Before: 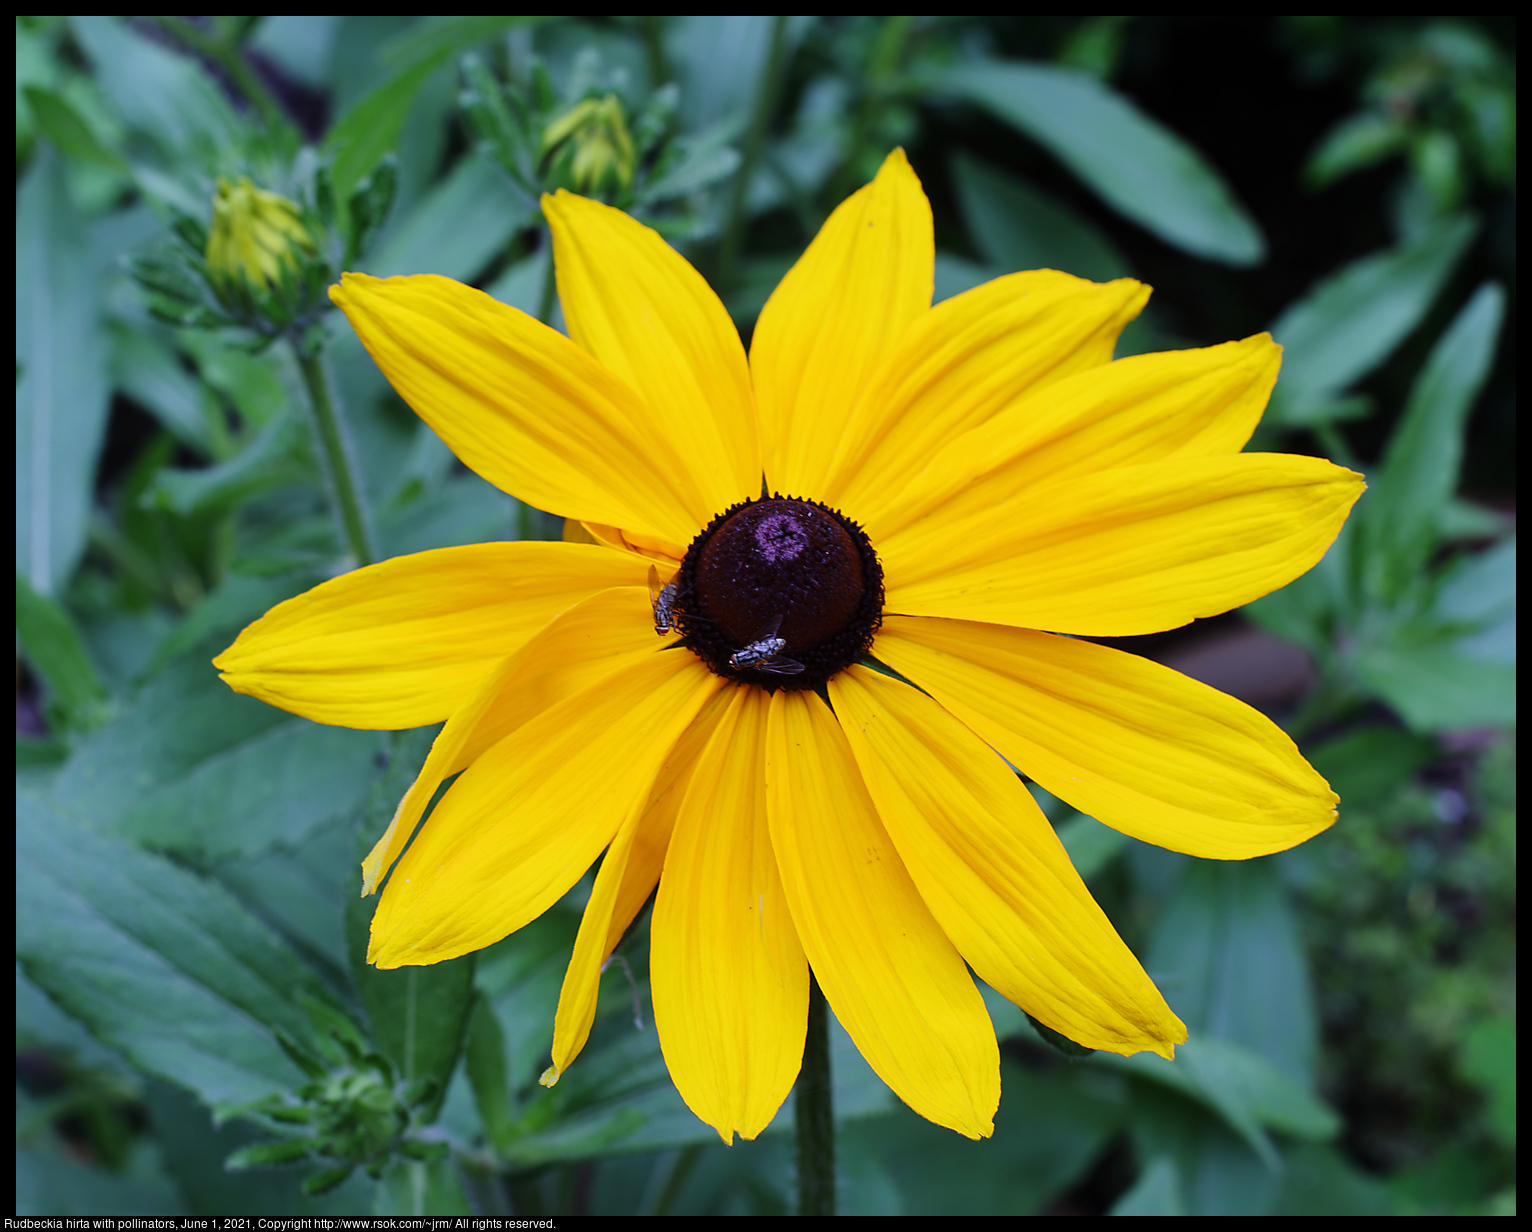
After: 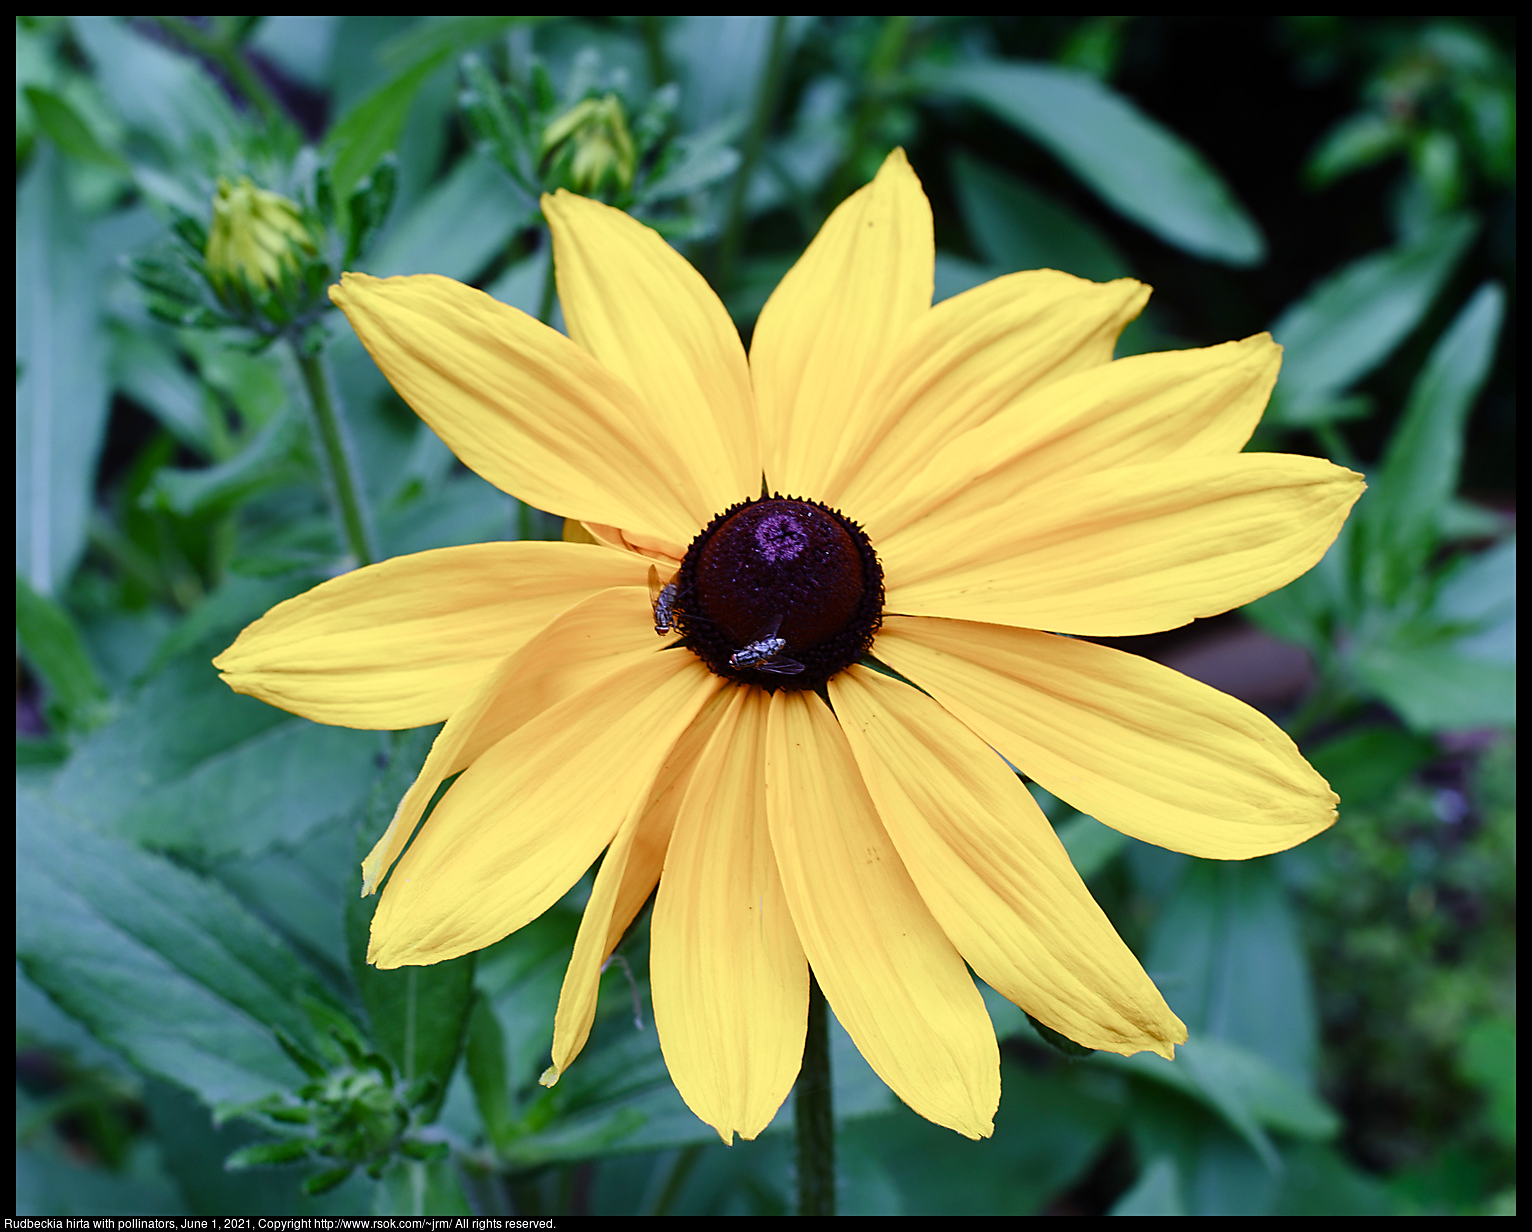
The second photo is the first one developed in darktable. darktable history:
contrast brightness saturation: saturation -0.058
sharpen: amount 0.202
color balance rgb: highlights gain › luminance 16.427%, highlights gain › chroma 2.881%, highlights gain › hue 257.11°, perceptual saturation grading › global saturation 20%, perceptual saturation grading › highlights -48.95%, perceptual saturation grading › shadows 25.988%
